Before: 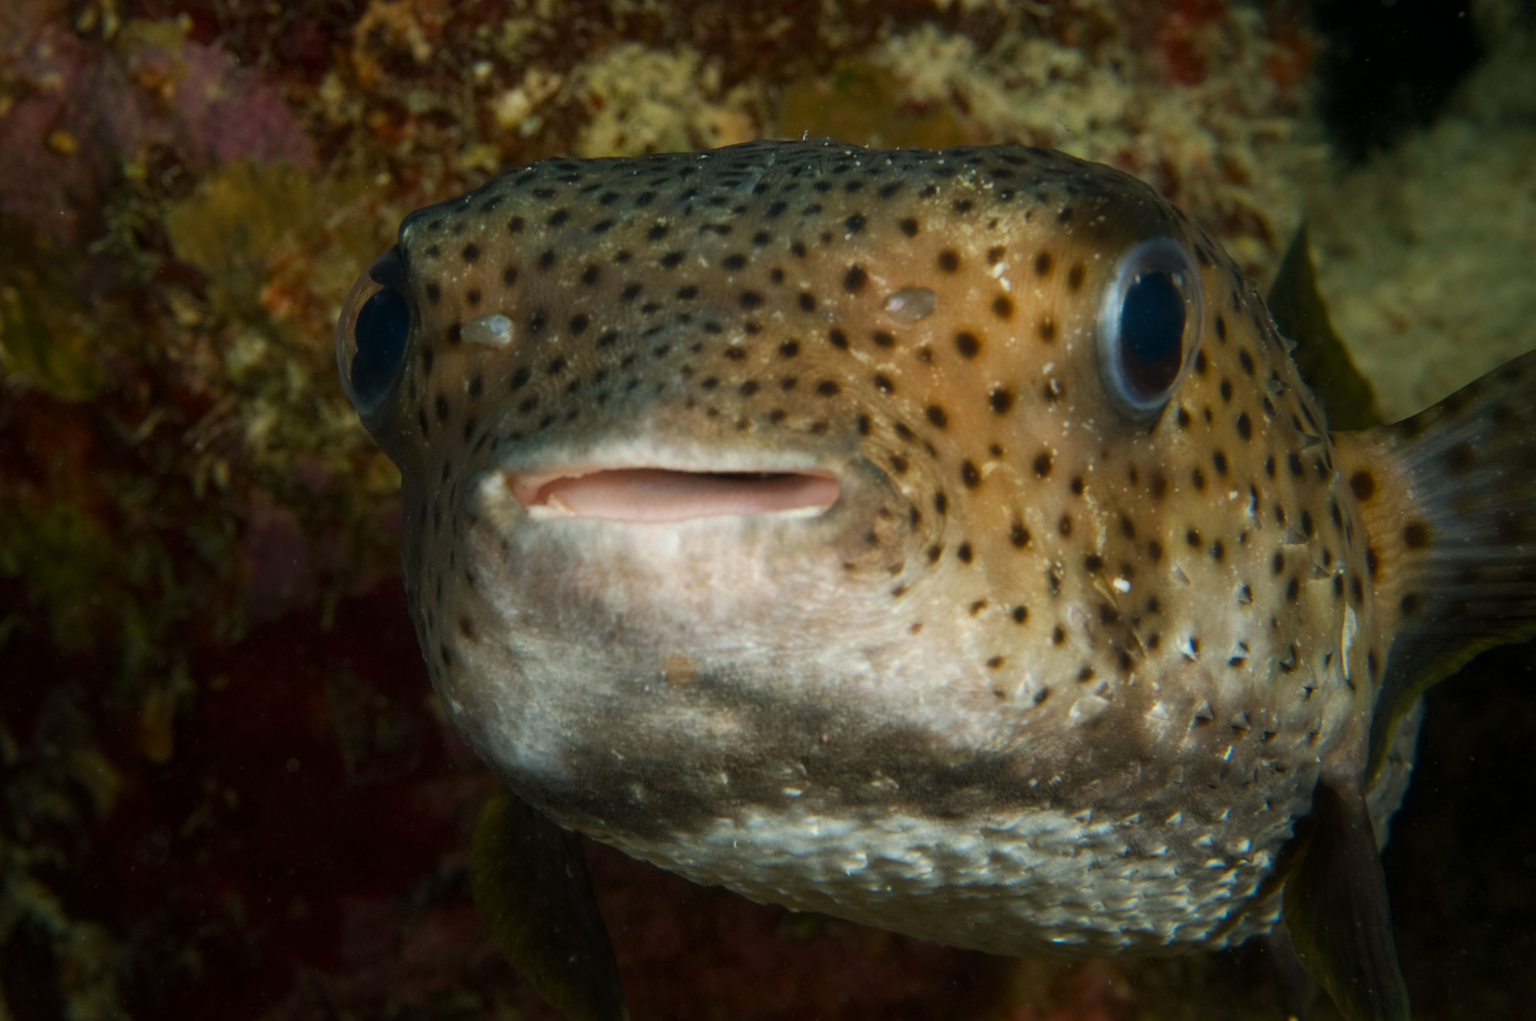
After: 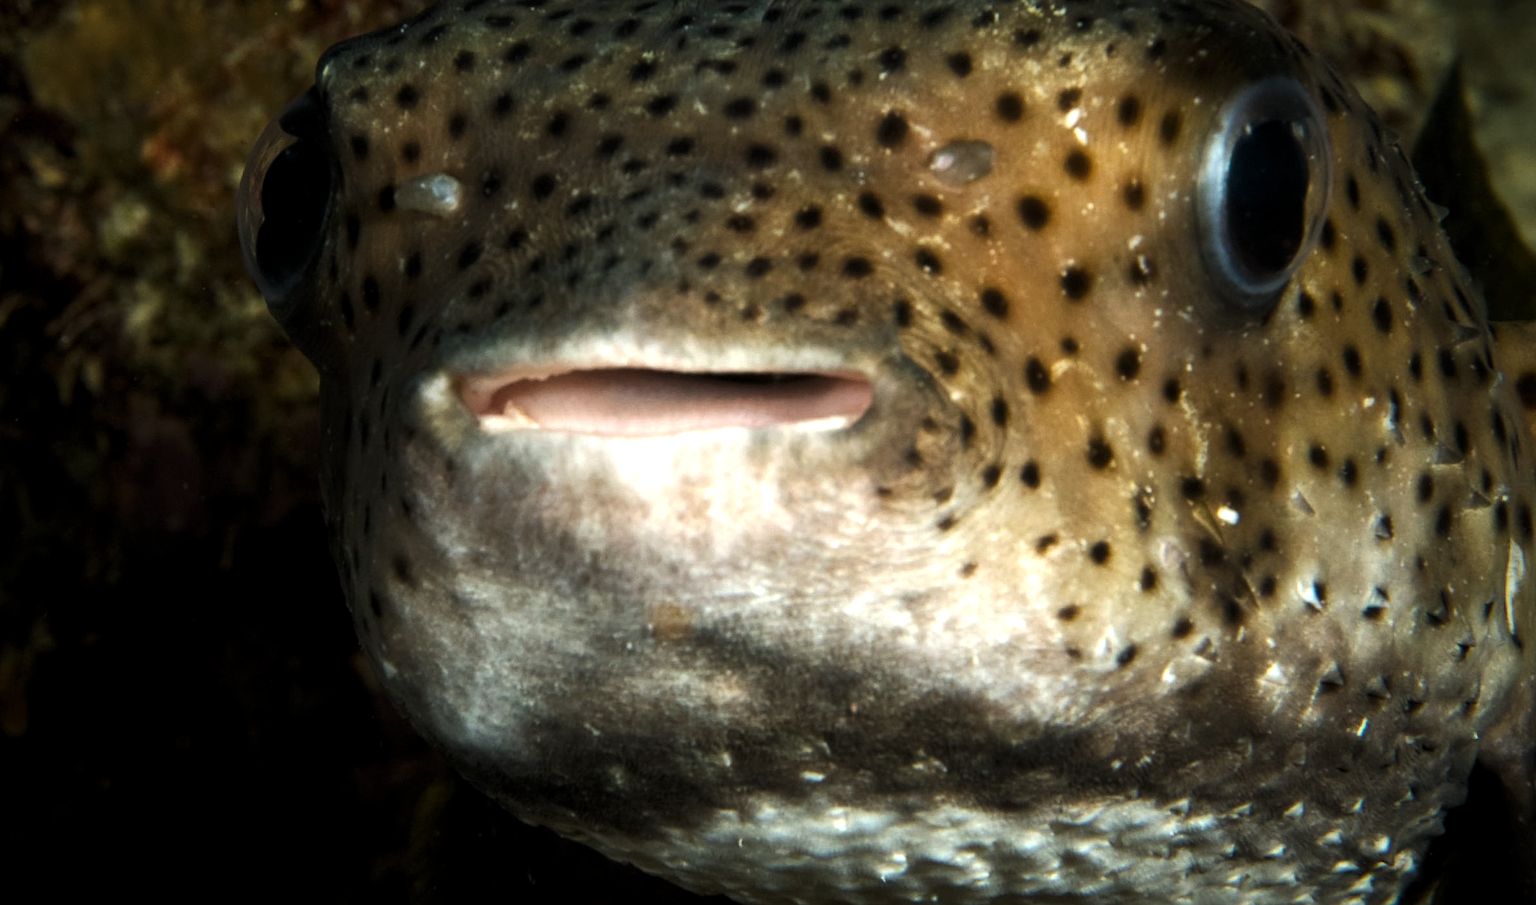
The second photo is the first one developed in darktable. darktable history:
levels: levels [0.044, 0.475, 0.791]
sharpen: radius 1.274, amount 0.297, threshold 0.005
crop: left 9.647%, top 17.334%, right 11.033%, bottom 12.345%
